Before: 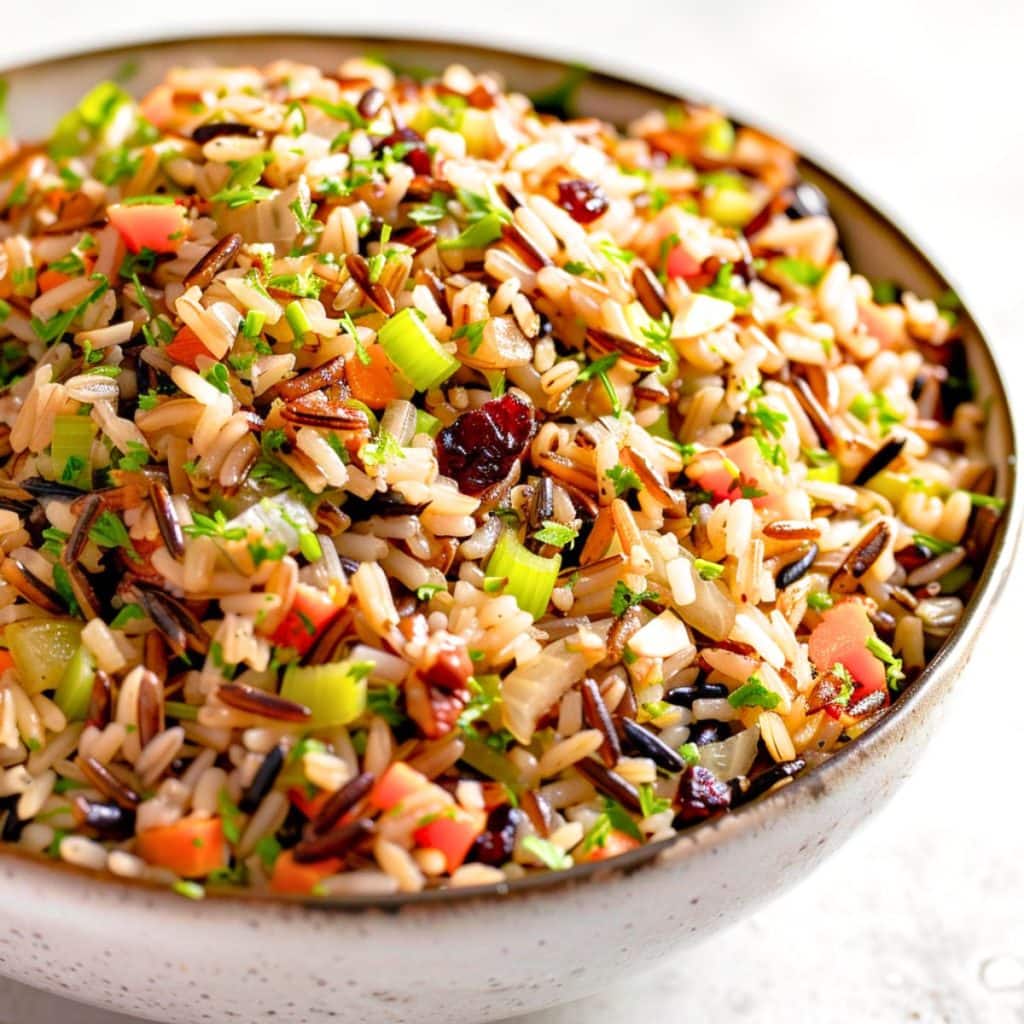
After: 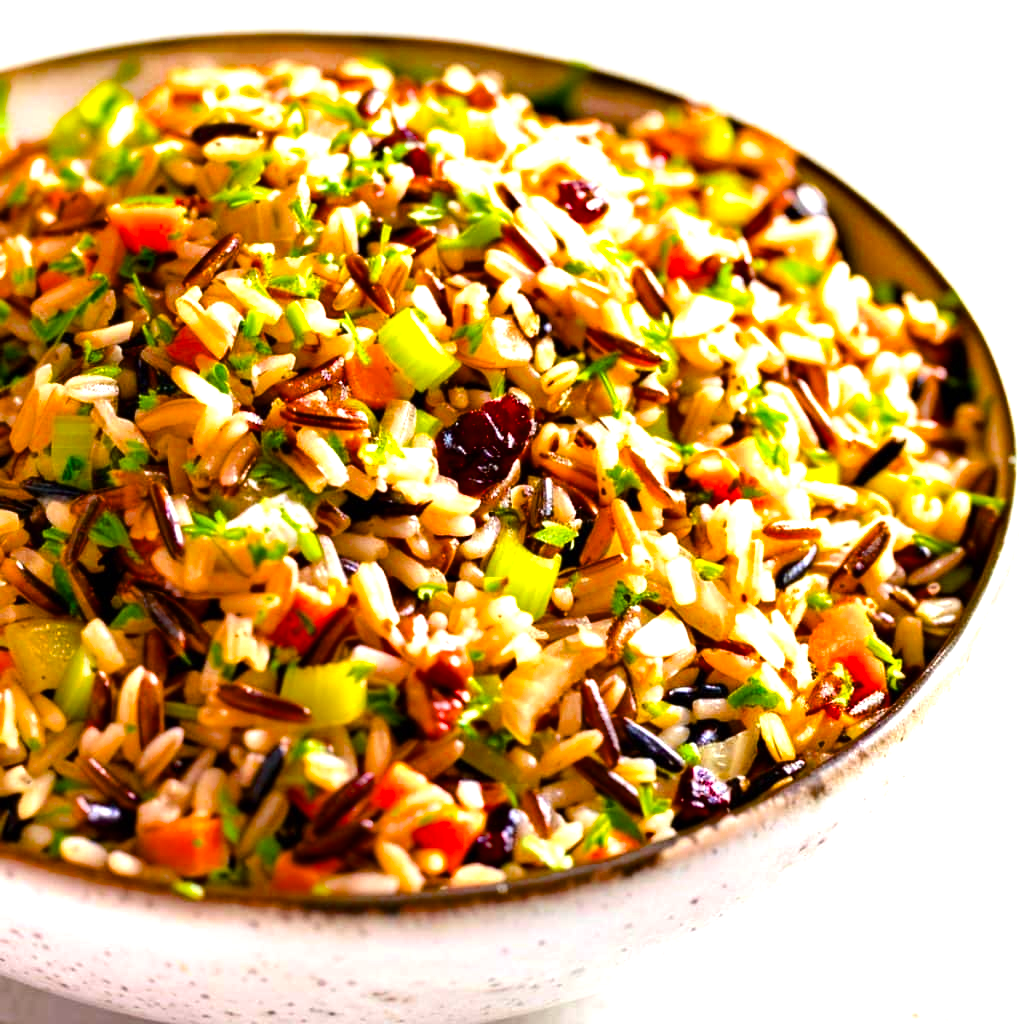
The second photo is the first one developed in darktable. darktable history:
color balance rgb: perceptual saturation grading › global saturation 38.774%, perceptual brilliance grading › highlights 47.281%, perceptual brilliance grading › mid-tones 21.941%, perceptual brilliance grading › shadows -6.455%, saturation formula JzAzBz (2021)
